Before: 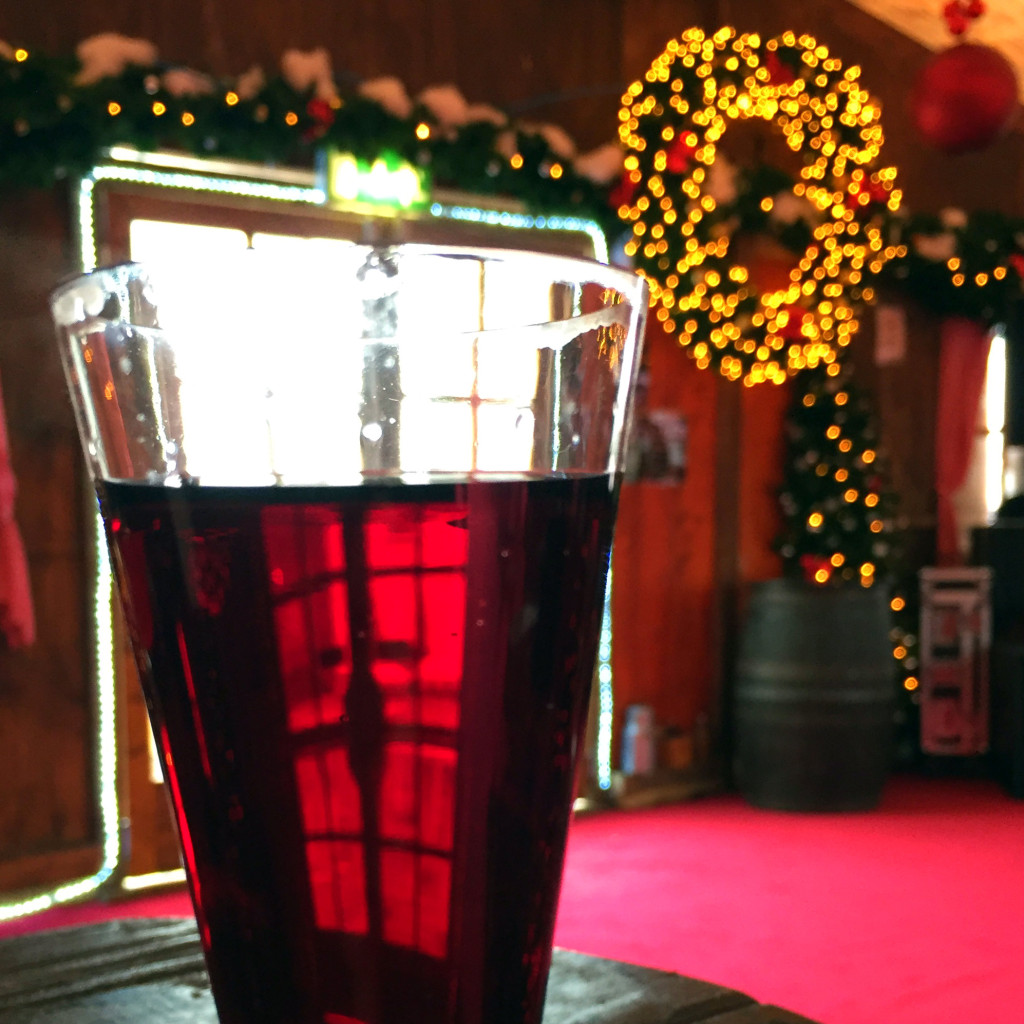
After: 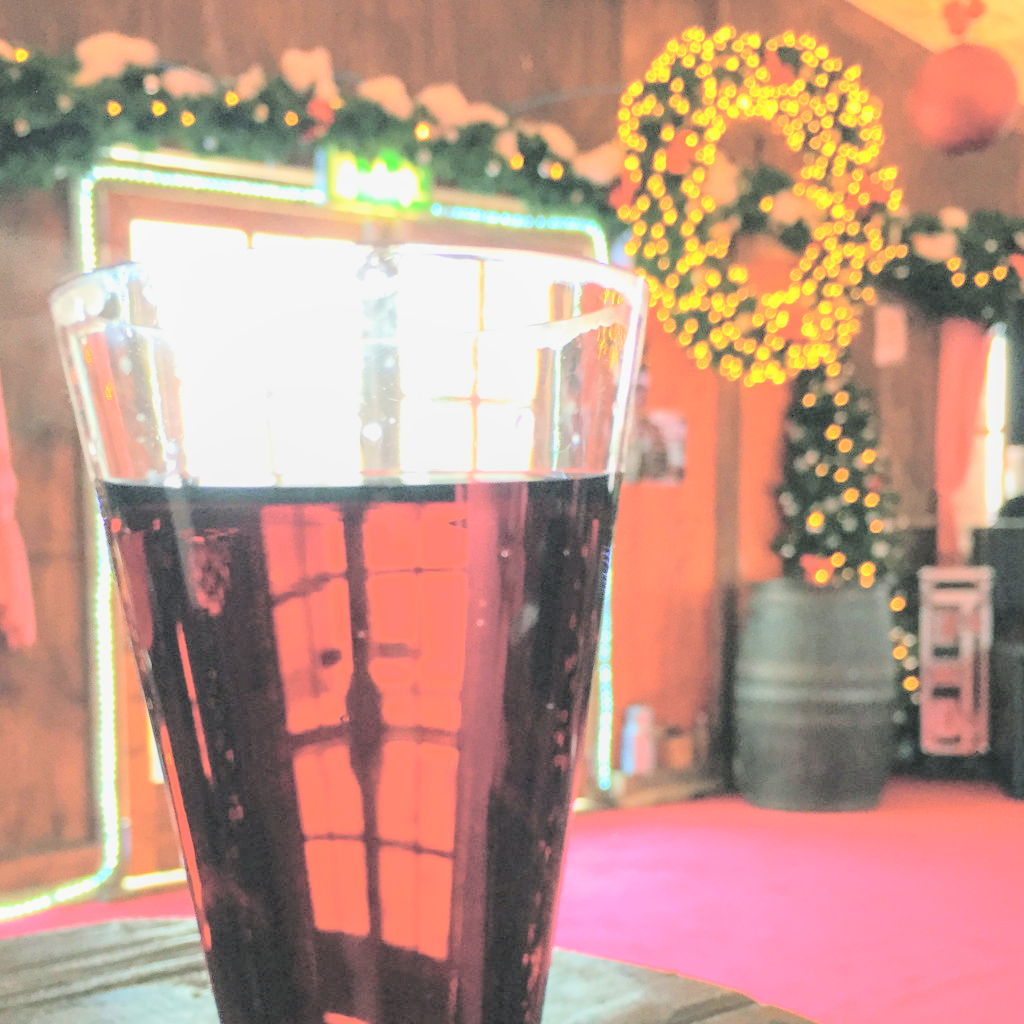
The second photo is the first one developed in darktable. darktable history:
tone curve: curves: ch0 [(0, 0) (0.049, 0.01) (0.154, 0.081) (0.491, 0.56) (0.739, 0.794) (0.992, 0.937)]; ch1 [(0, 0) (0.172, 0.123) (0.317, 0.272) (0.401, 0.422) (0.499, 0.497) (0.531, 0.54) (0.615, 0.603) (0.741, 0.783) (1, 1)]; ch2 [(0, 0) (0.411, 0.424) (0.462, 0.483) (0.544, 0.56) (0.686, 0.638) (1, 1)], color space Lab, linked channels, preserve colors none
contrast brightness saturation: brightness 0.982
local contrast: on, module defaults
